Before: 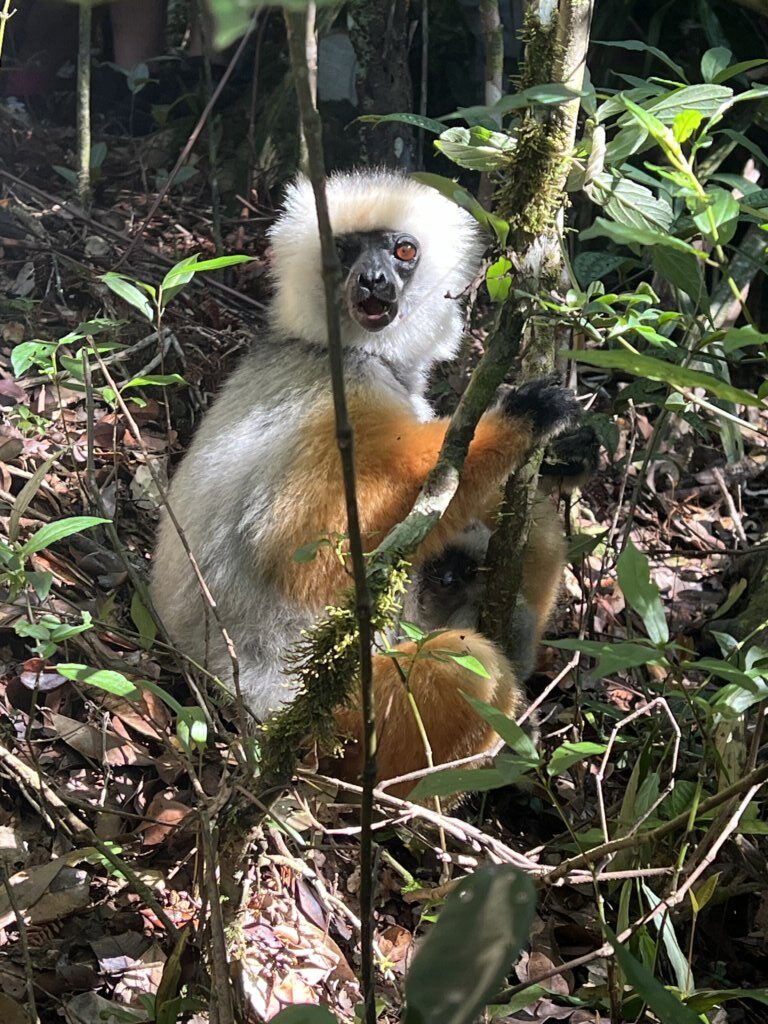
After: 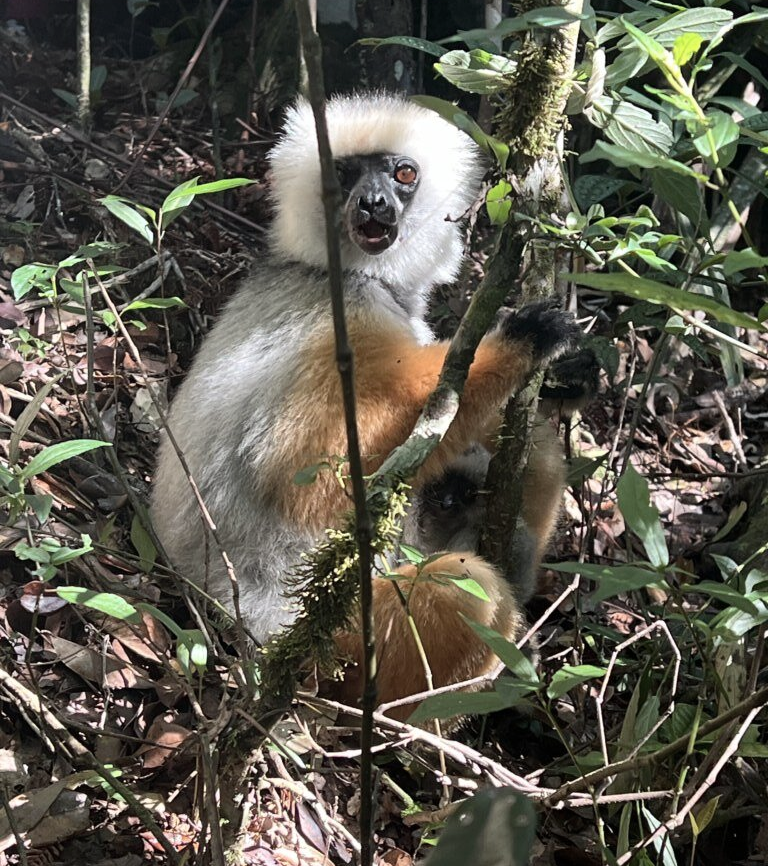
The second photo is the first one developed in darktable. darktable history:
crop: top 7.603%, bottom 7.803%
contrast brightness saturation: contrast 0.104, saturation -0.363
